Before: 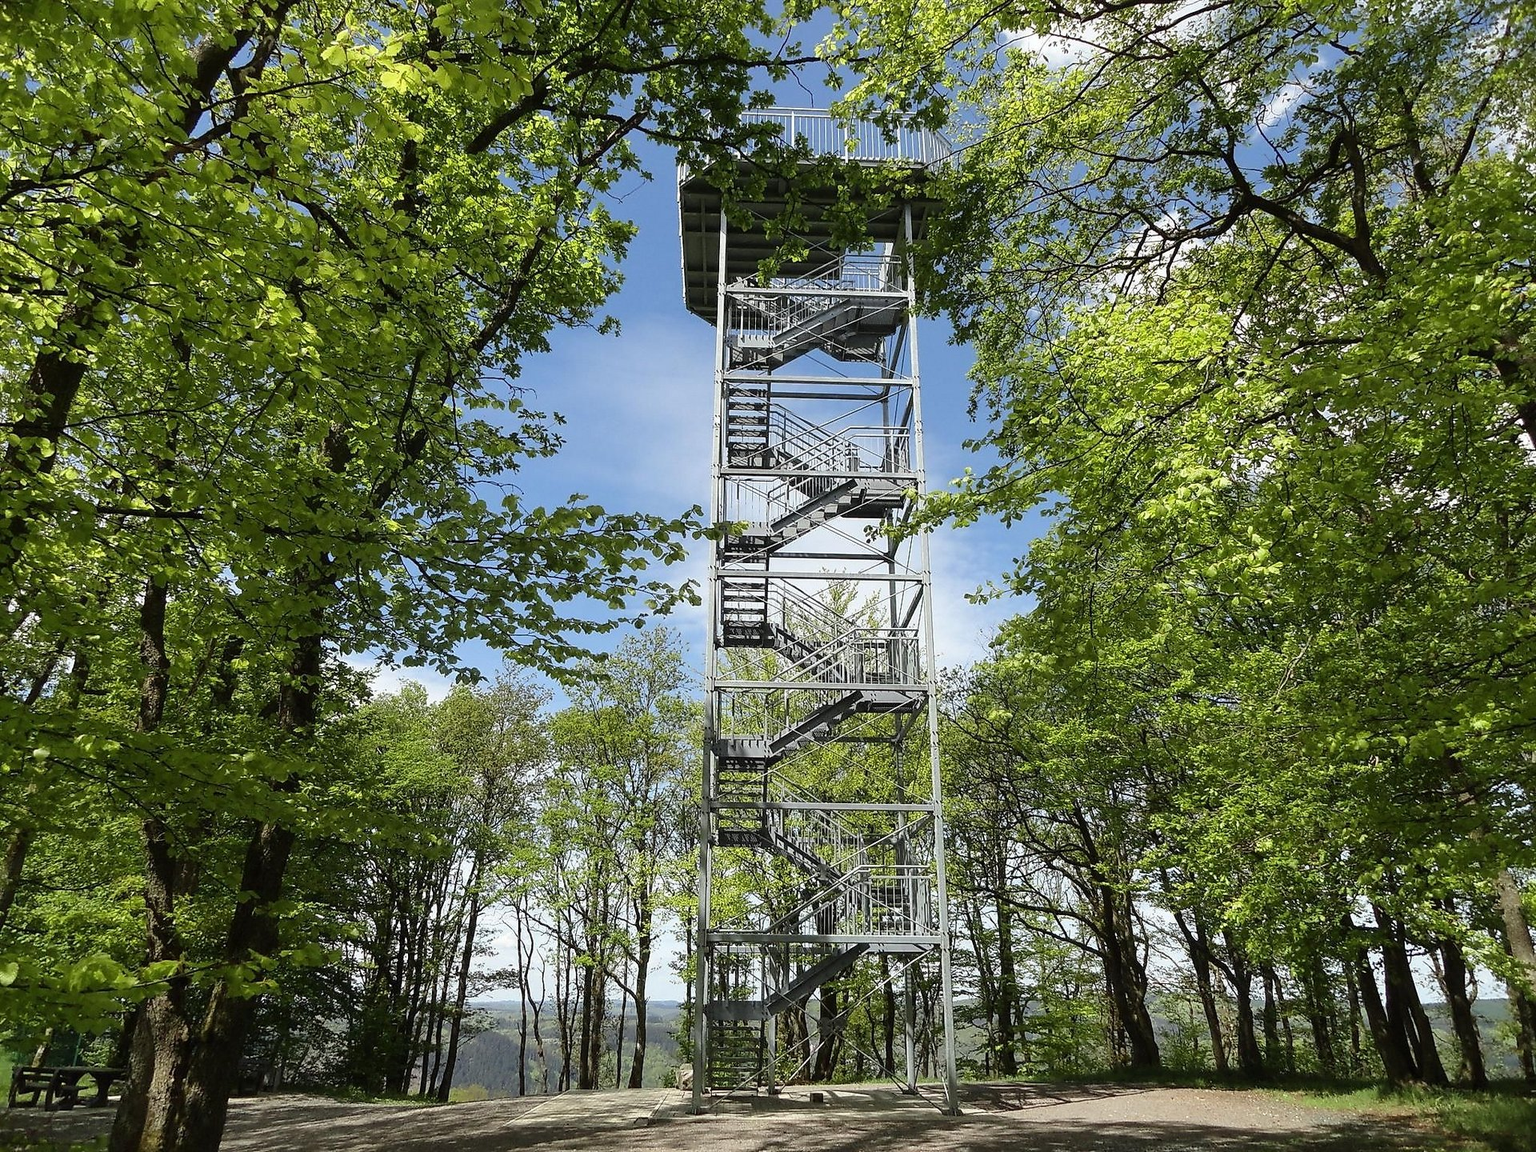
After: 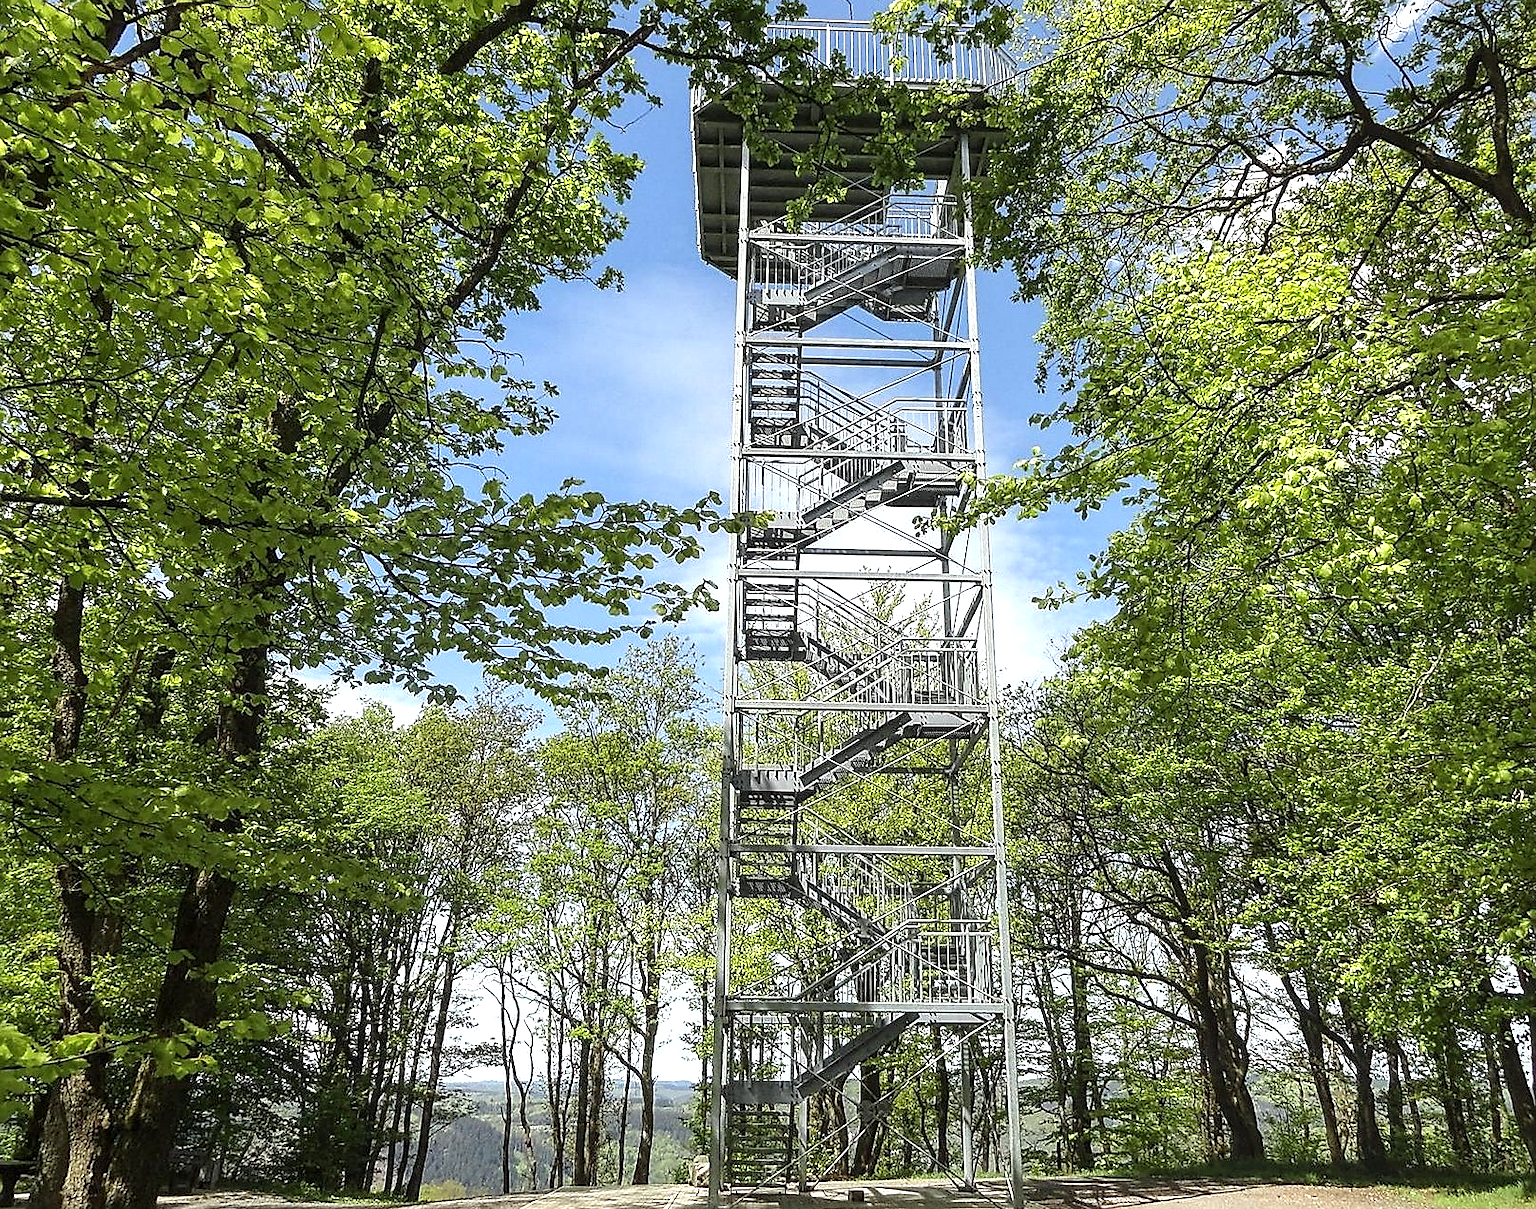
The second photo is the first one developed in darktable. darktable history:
tone equalizer: edges refinement/feathering 500, mask exposure compensation -1.57 EV, preserve details no
sharpen: on, module defaults
local contrast: on, module defaults
exposure: exposure 0.559 EV, compensate highlight preservation false
crop: left 6.256%, top 7.977%, right 9.547%, bottom 3.556%
